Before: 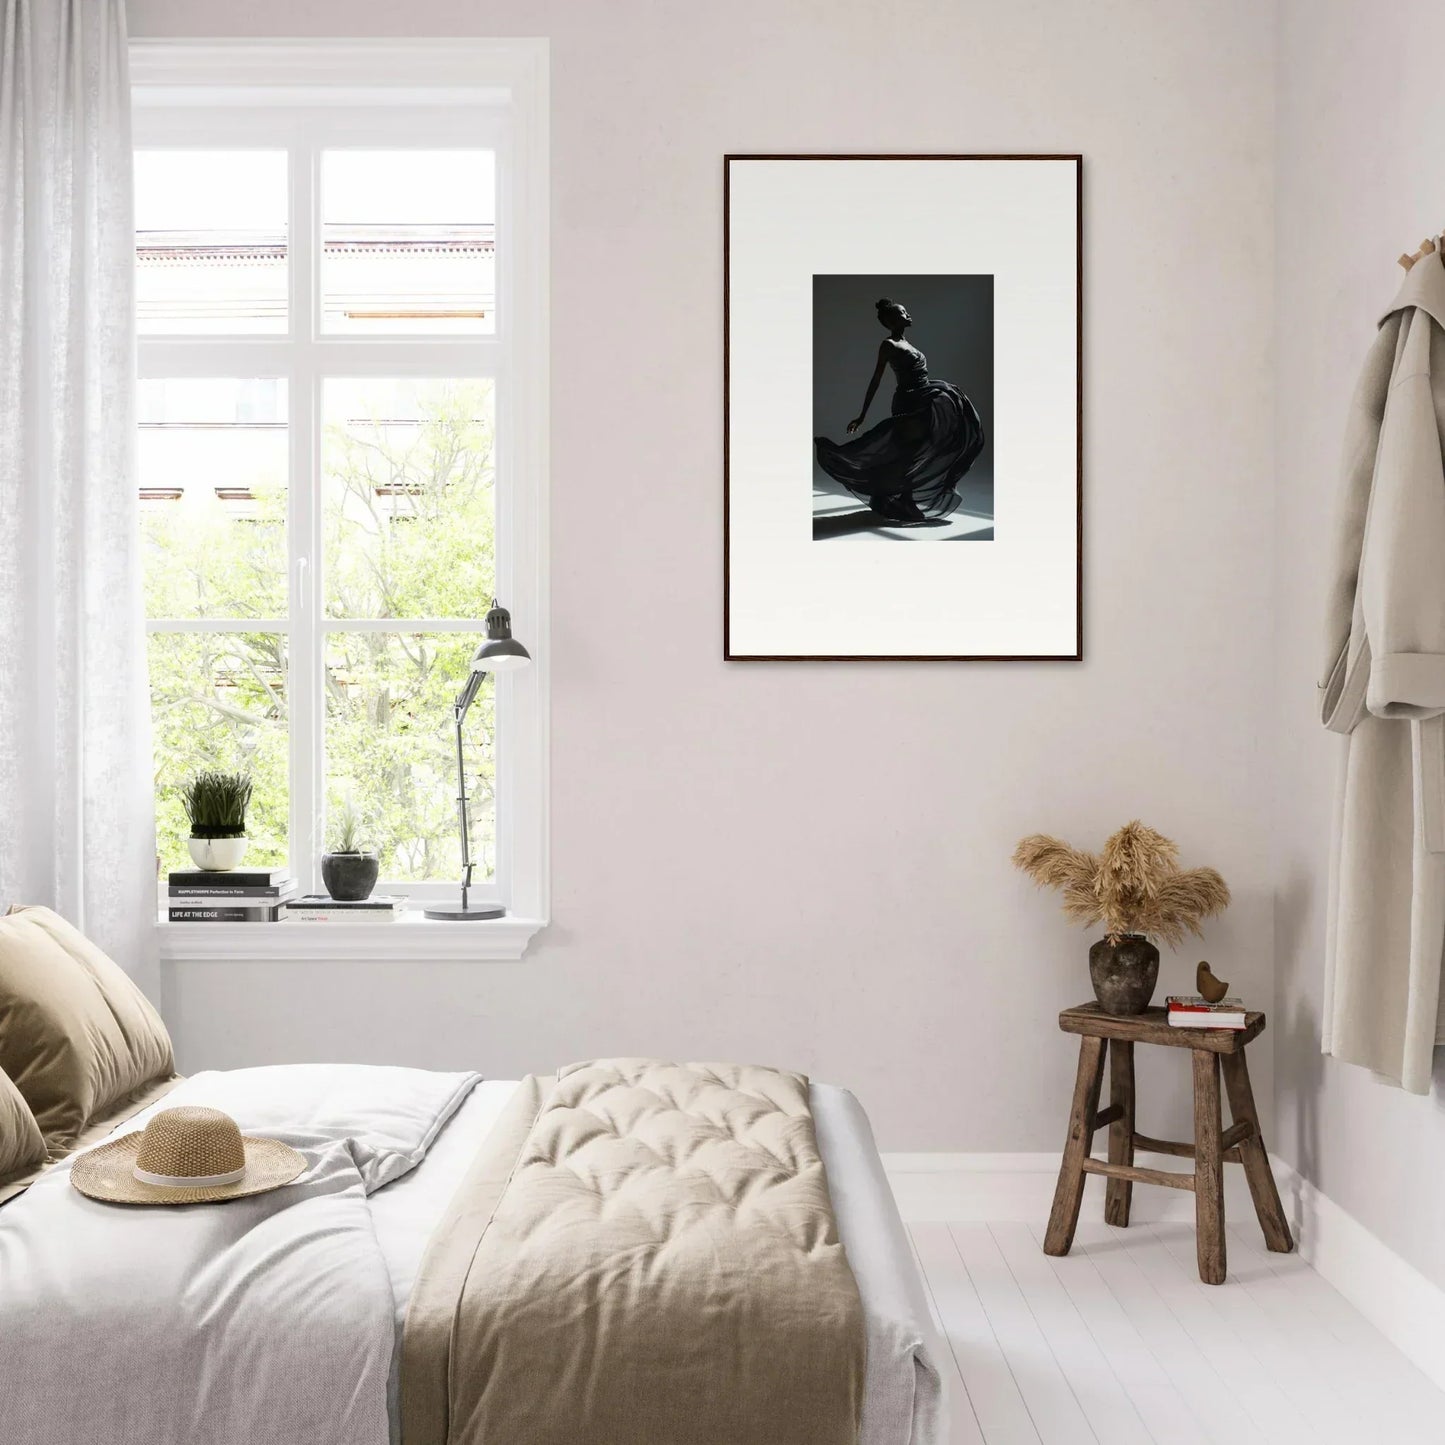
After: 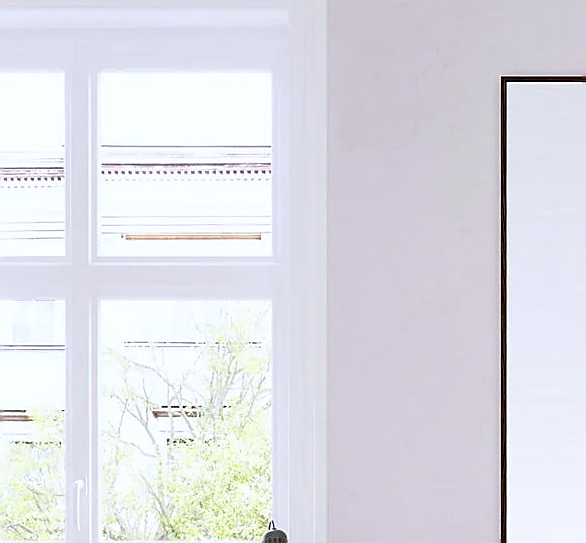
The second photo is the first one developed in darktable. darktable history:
color calibration: illuminant as shot in camera, x 0.358, y 0.373, temperature 4628.91 K
sharpen: radius 1.358, amount 1.261, threshold 0.762
crop: left 15.491%, top 5.449%, right 43.936%, bottom 56.942%
